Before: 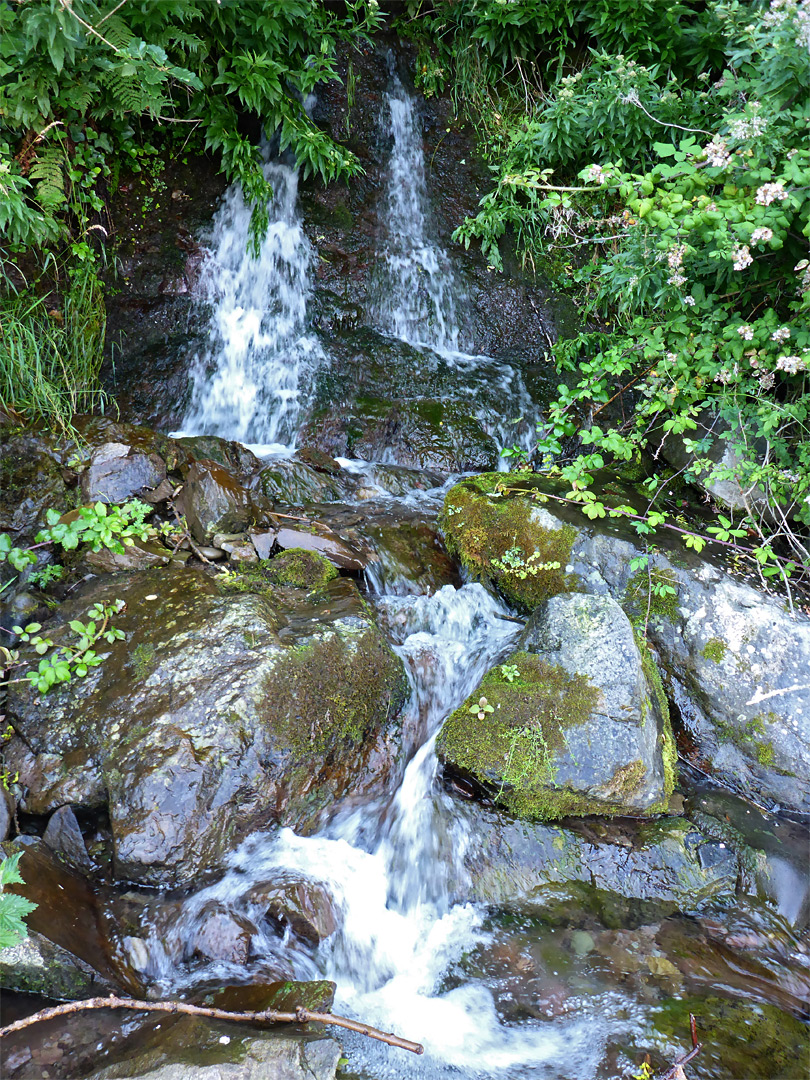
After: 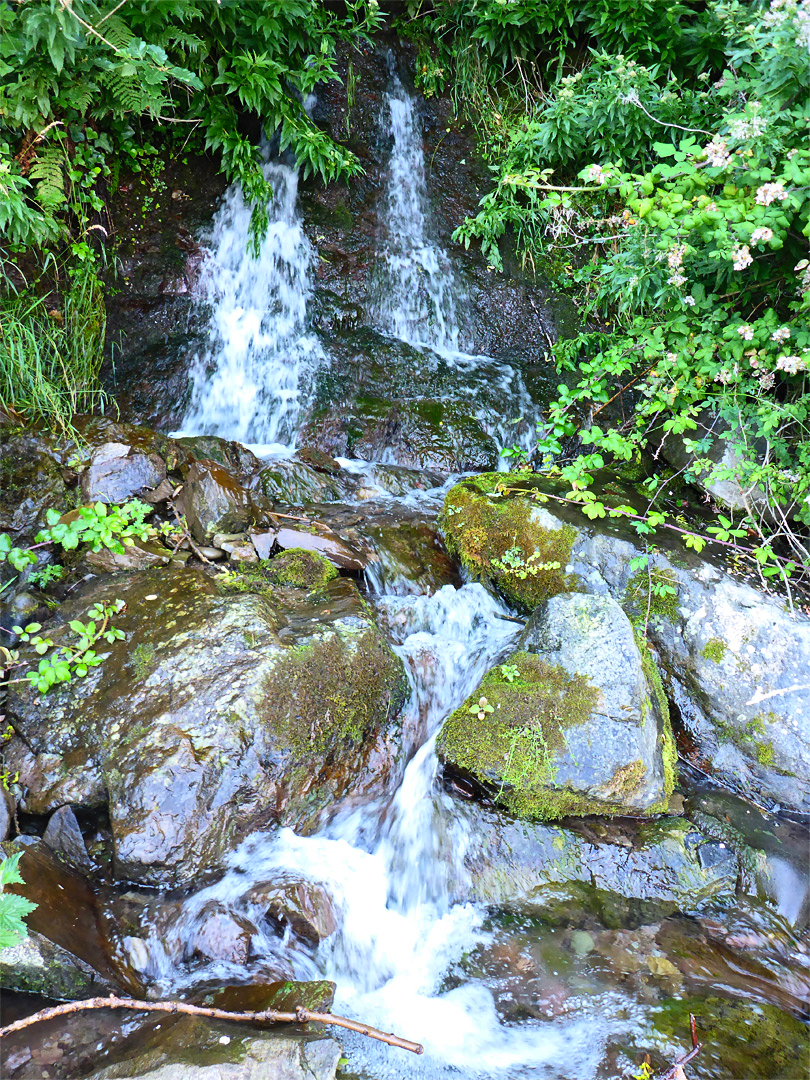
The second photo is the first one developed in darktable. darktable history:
contrast brightness saturation: contrast 0.198, brightness 0.162, saturation 0.218
